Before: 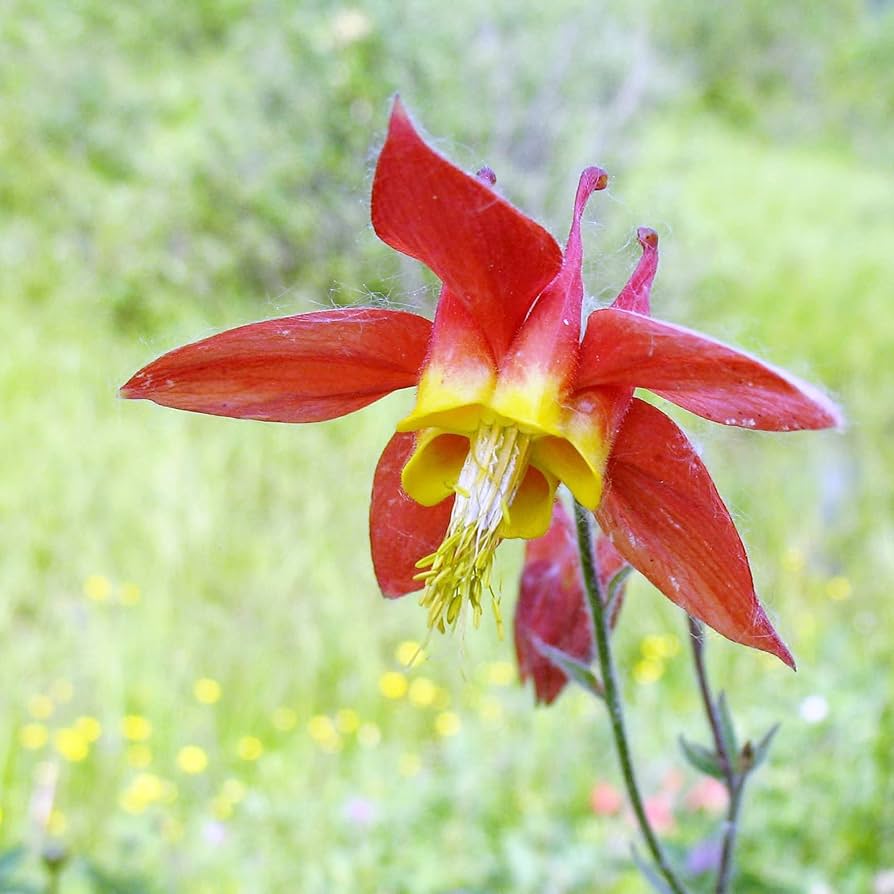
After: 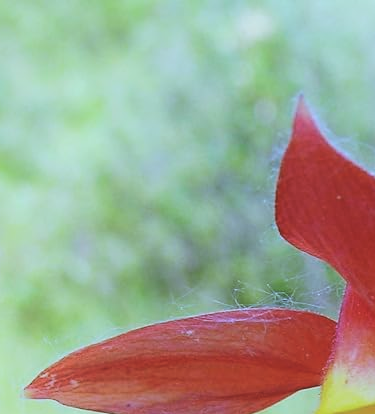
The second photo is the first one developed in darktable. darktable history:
crop and rotate: left 10.817%, top 0.062%, right 47.194%, bottom 53.626%
exposure: black level correction -0.015, exposure -0.5 EV, compensate highlight preservation false
shadows and highlights: shadows -90, highlights 90, soften with gaussian
color calibration: illuminant Planckian (black body), x 0.378, y 0.375, temperature 4065 K
